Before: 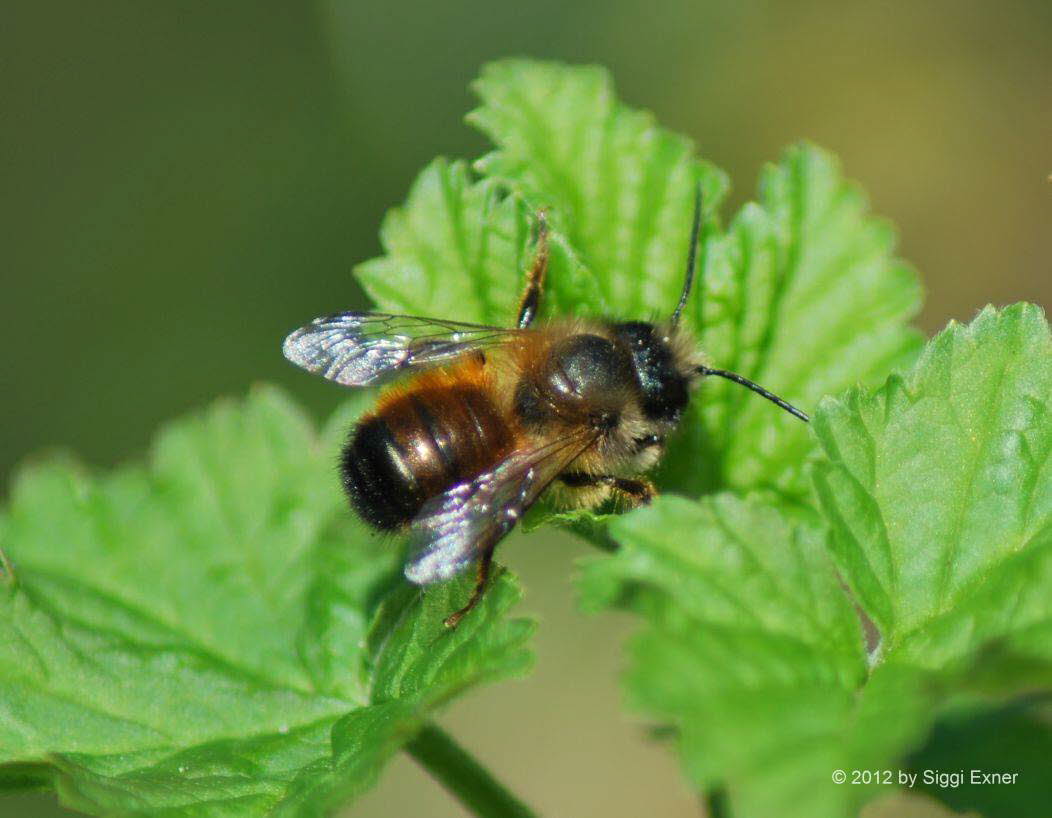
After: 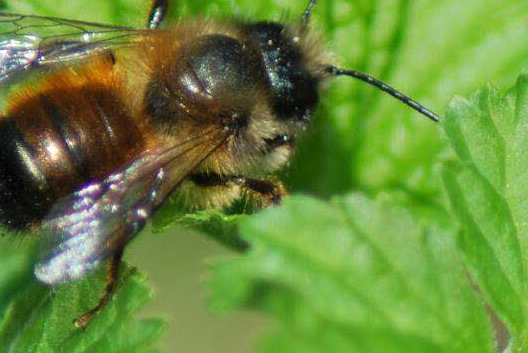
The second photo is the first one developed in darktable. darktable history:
tone equalizer: -8 EV -0.585 EV
crop: left 35.208%, top 36.681%, right 14.534%, bottom 20.06%
